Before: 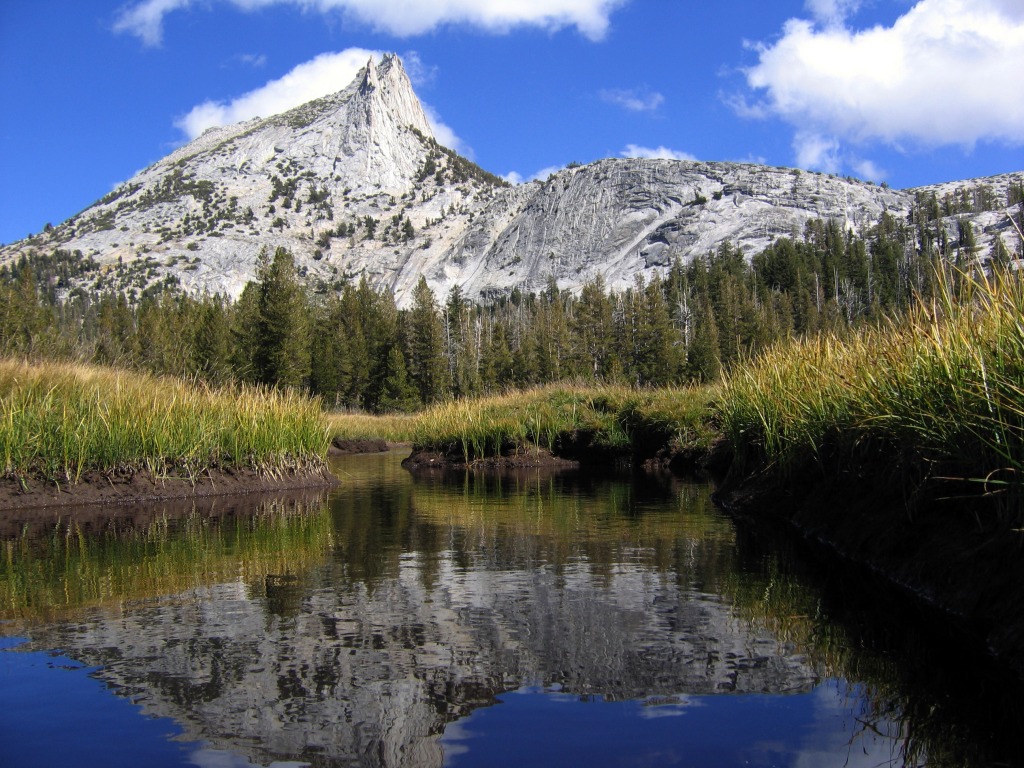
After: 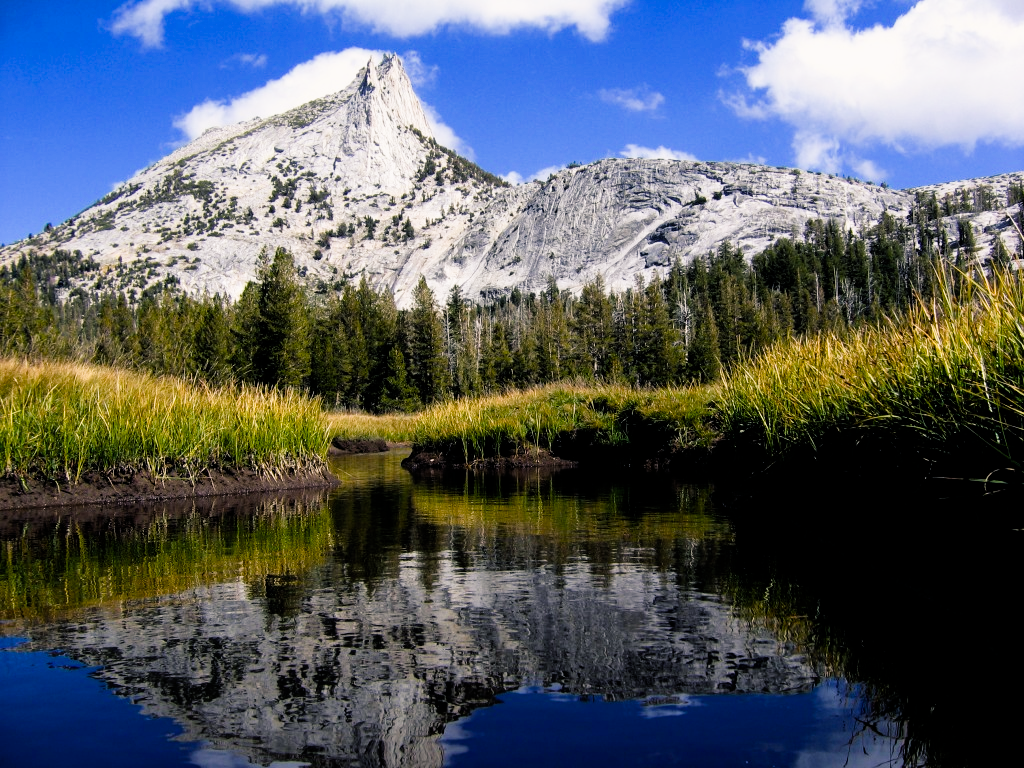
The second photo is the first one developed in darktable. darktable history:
filmic rgb: black relative exposure -5 EV, white relative exposure 3.5 EV, hardness 3.19, contrast 1.2, highlights saturation mix -50%
color balance rgb: shadows lift › chroma 4.21%, shadows lift › hue 252.22°, highlights gain › chroma 1.36%, highlights gain › hue 50.24°, perceptual saturation grading › mid-tones 6.33%, perceptual saturation grading › shadows 72.44%, perceptual brilliance grading › highlights 11.59%, contrast 5.05%
